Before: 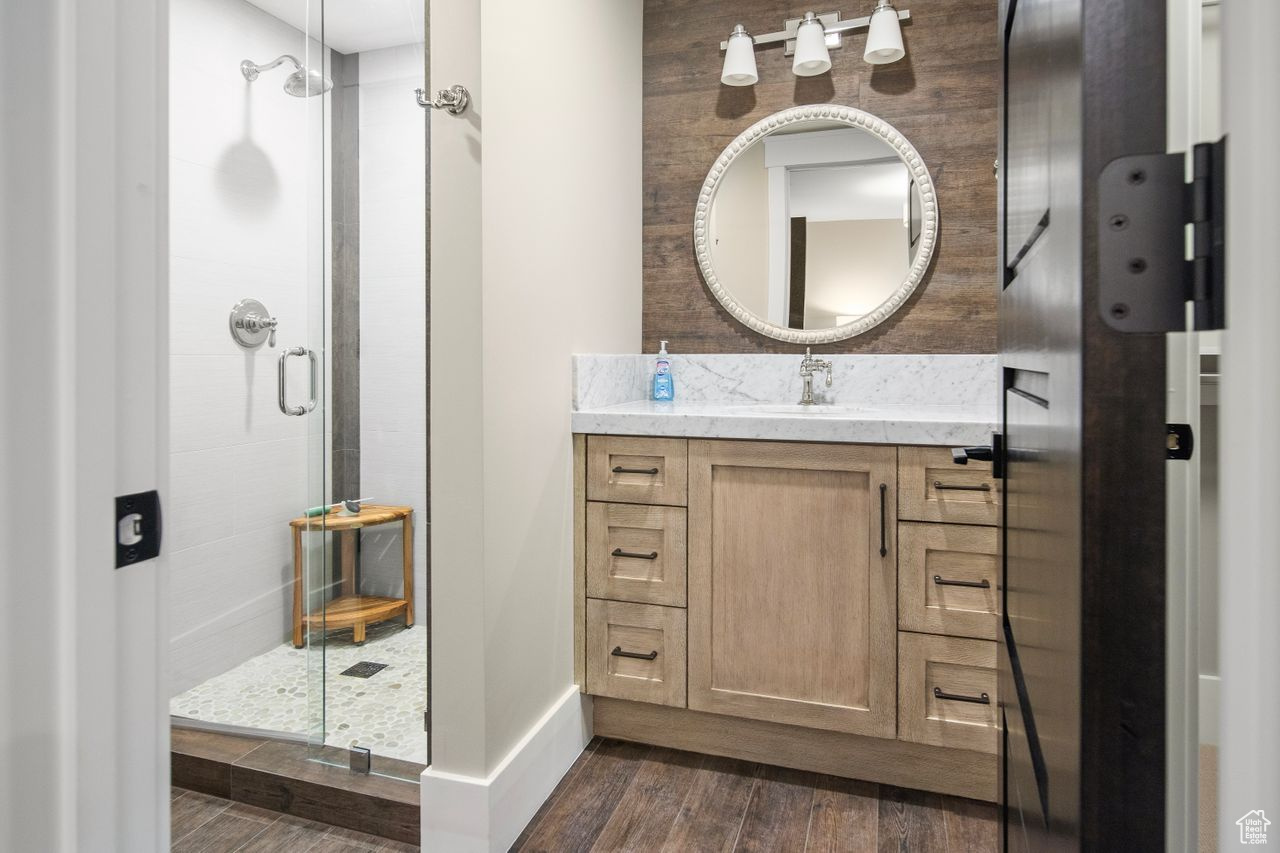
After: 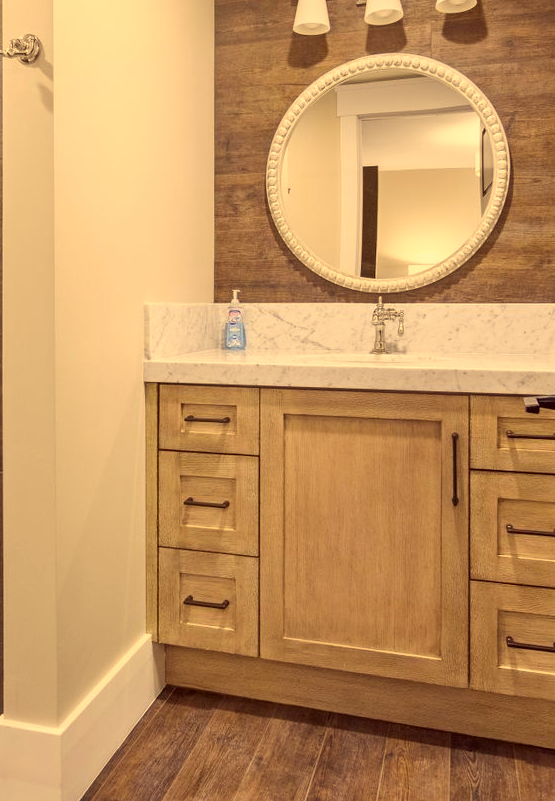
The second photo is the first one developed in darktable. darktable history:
color correction: highlights a* 10.12, highlights b* 39.04, shadows a* 14.62, shadows b* 3.37
crop: left 33.452%, top 6.025%, right 23.155%
